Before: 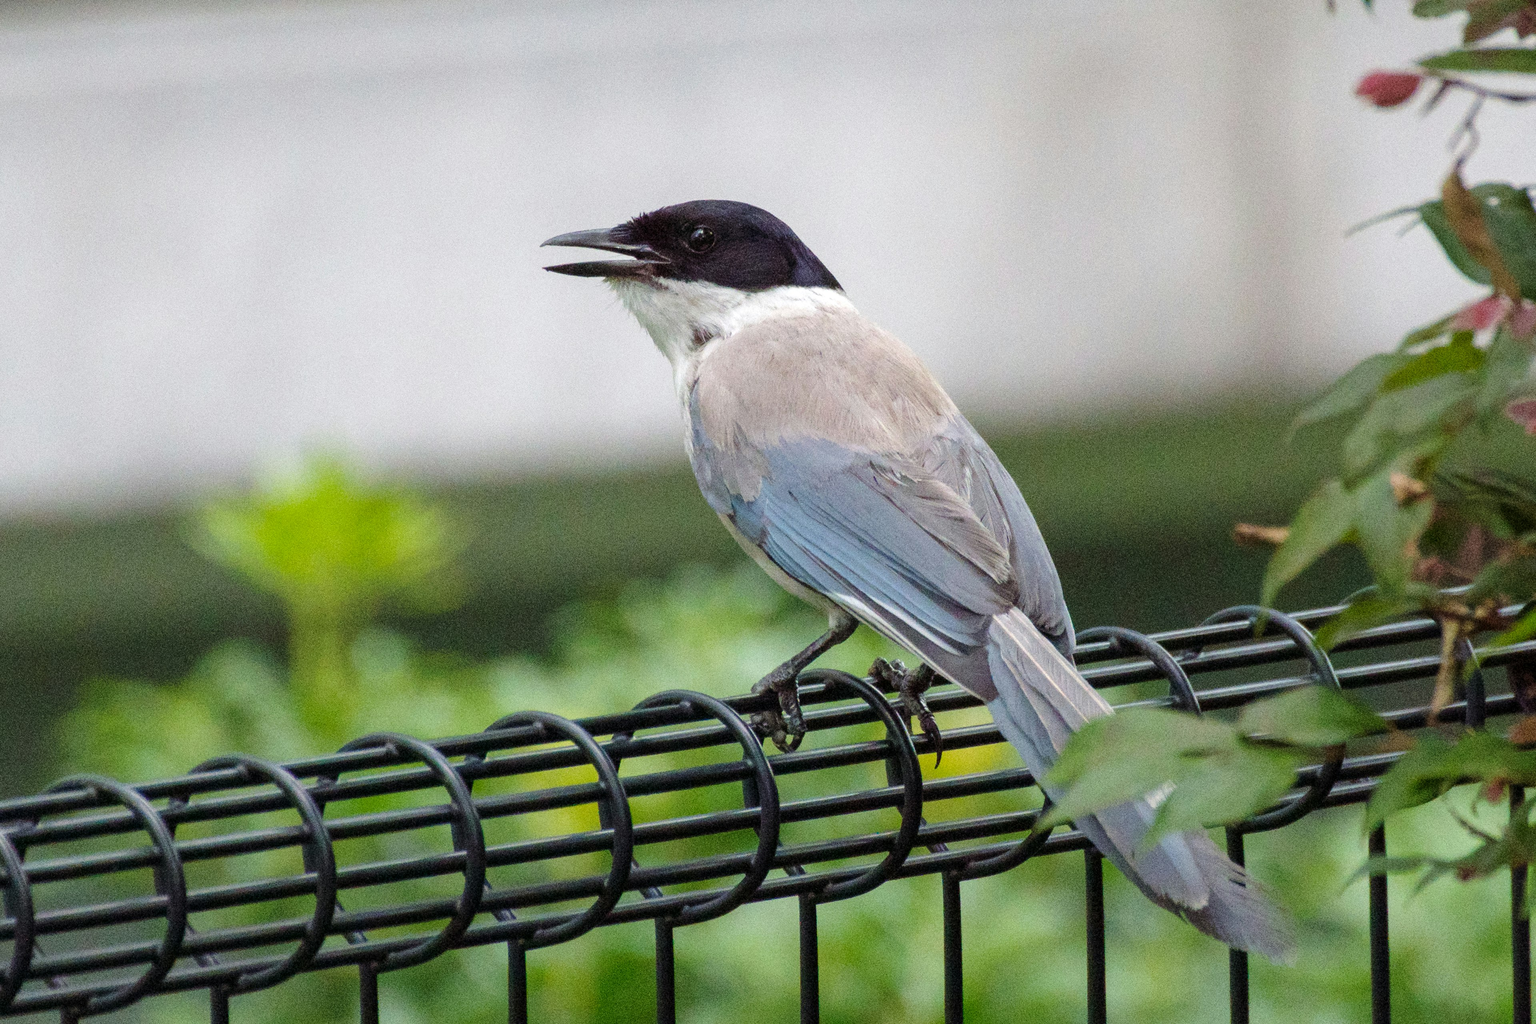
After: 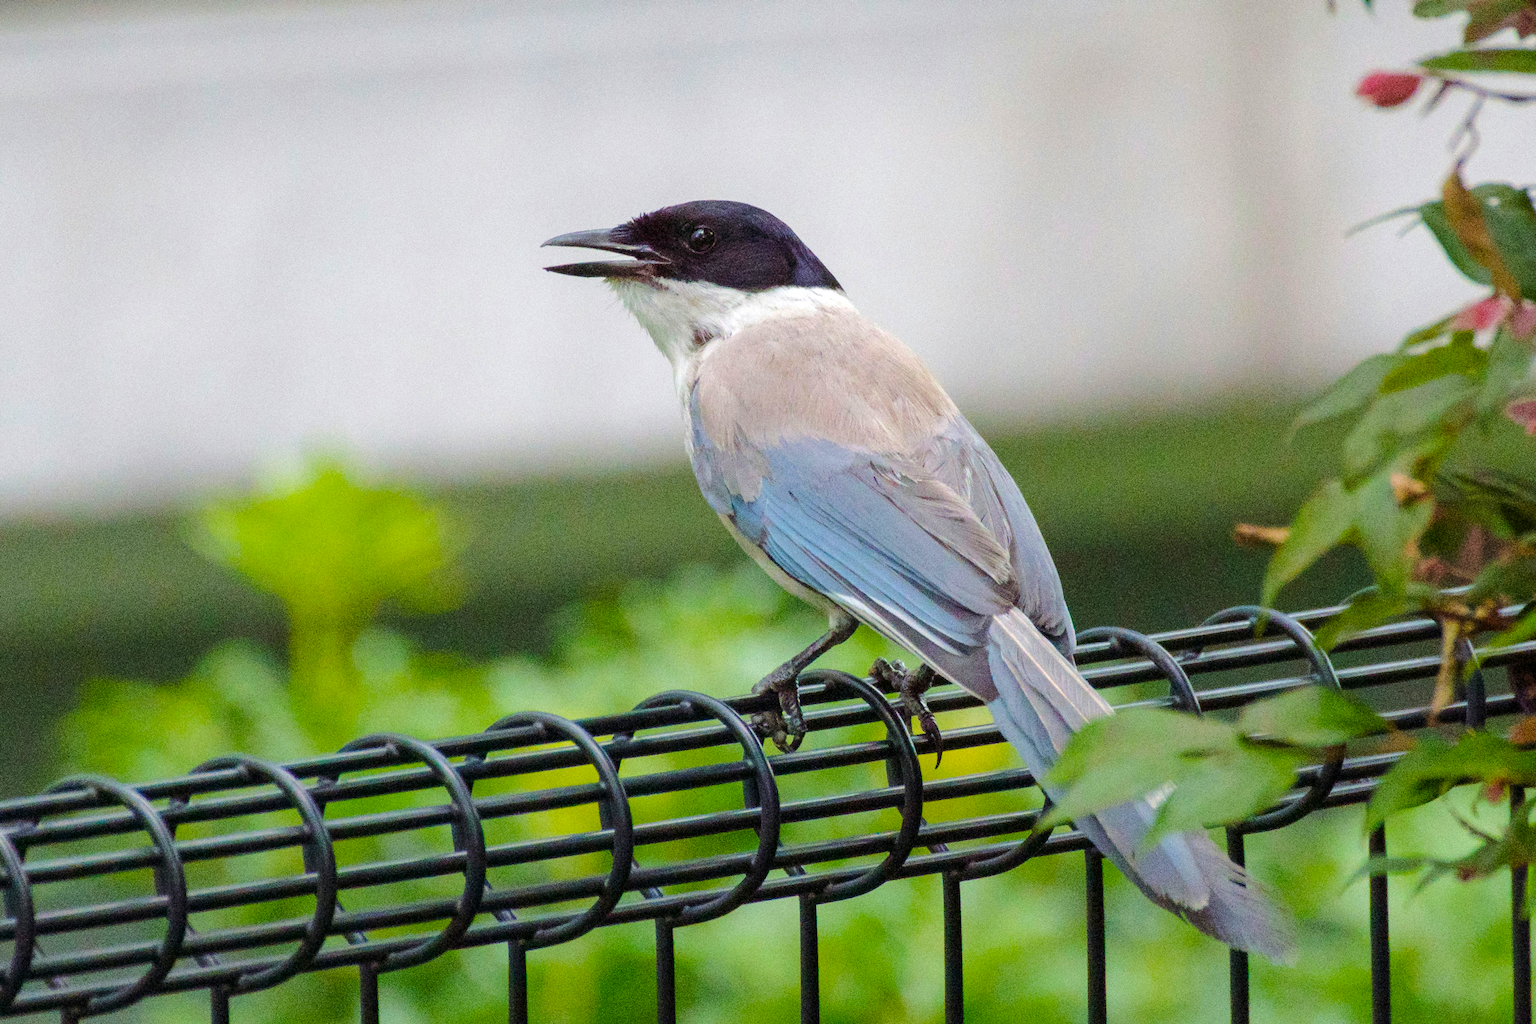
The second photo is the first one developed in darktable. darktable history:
color balance rgb: perceptual saturation grading › global saturation 25%, perceptual brilliance grading › mid-tones 10%, perceptual brilliance grading › shadows 15%, global vibrance 20%
rgb levels: preserve colors max RGB
